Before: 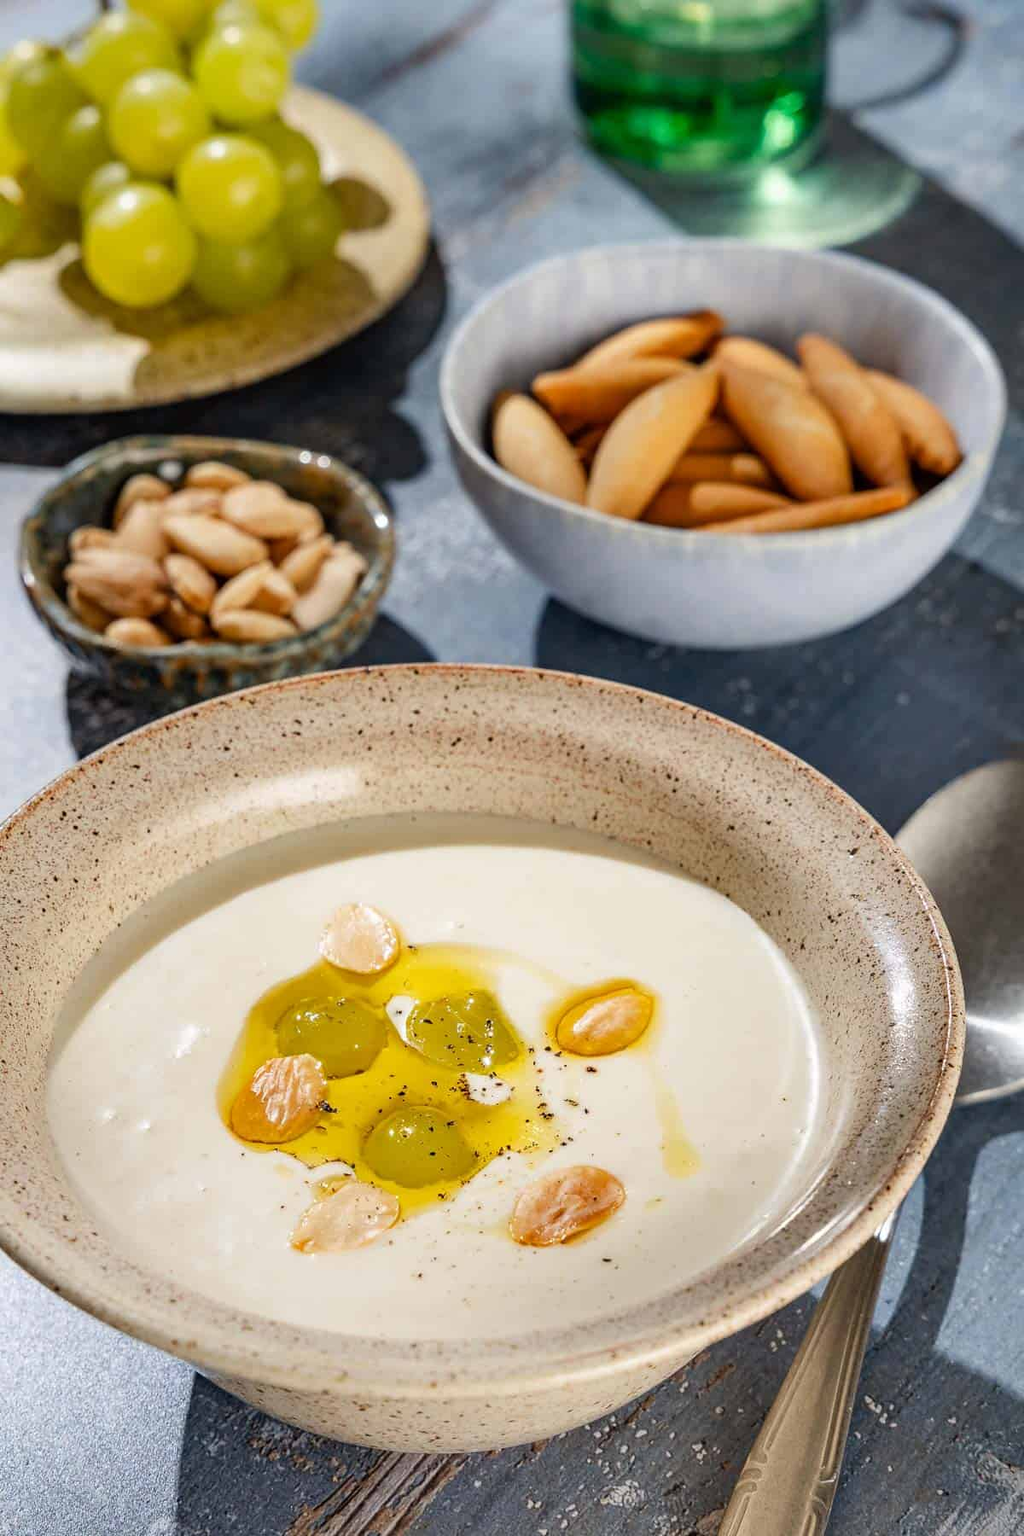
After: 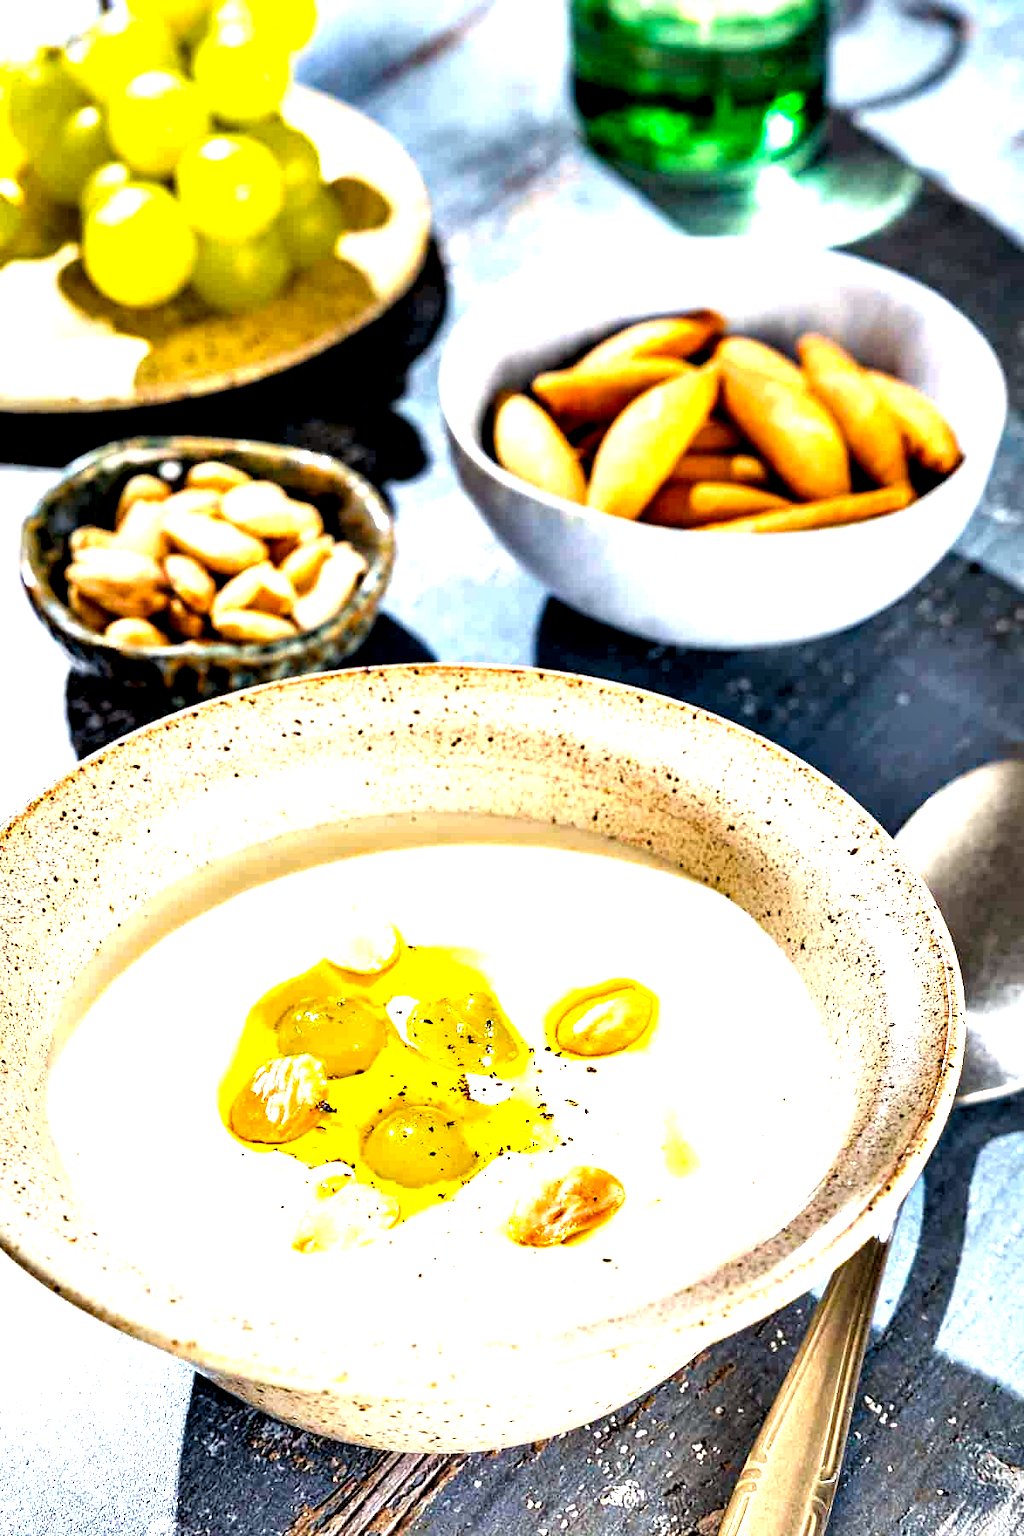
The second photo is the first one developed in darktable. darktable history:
color balance rgb: power › hue 213.47°, perceptual saturation grading › global saturation 25.138%, perceptual brilliance grading › global brilliance 12.282%
contrast equalizer: octaves 7, y [[0.6 ×6], [0.55 ×6], [0 ×6], [0 ×6], [0 ×6]]
tone equalizer: -8 EV -1.07 EV, -7 EV -0.974 EV, -6 EV -0.888 EV, -5 EV -0.598 EV, -3 EV 0.605 EV, -2 EV 0.889 EV, -1 EV 1.01 EV, +0 EV 1.08 EV
